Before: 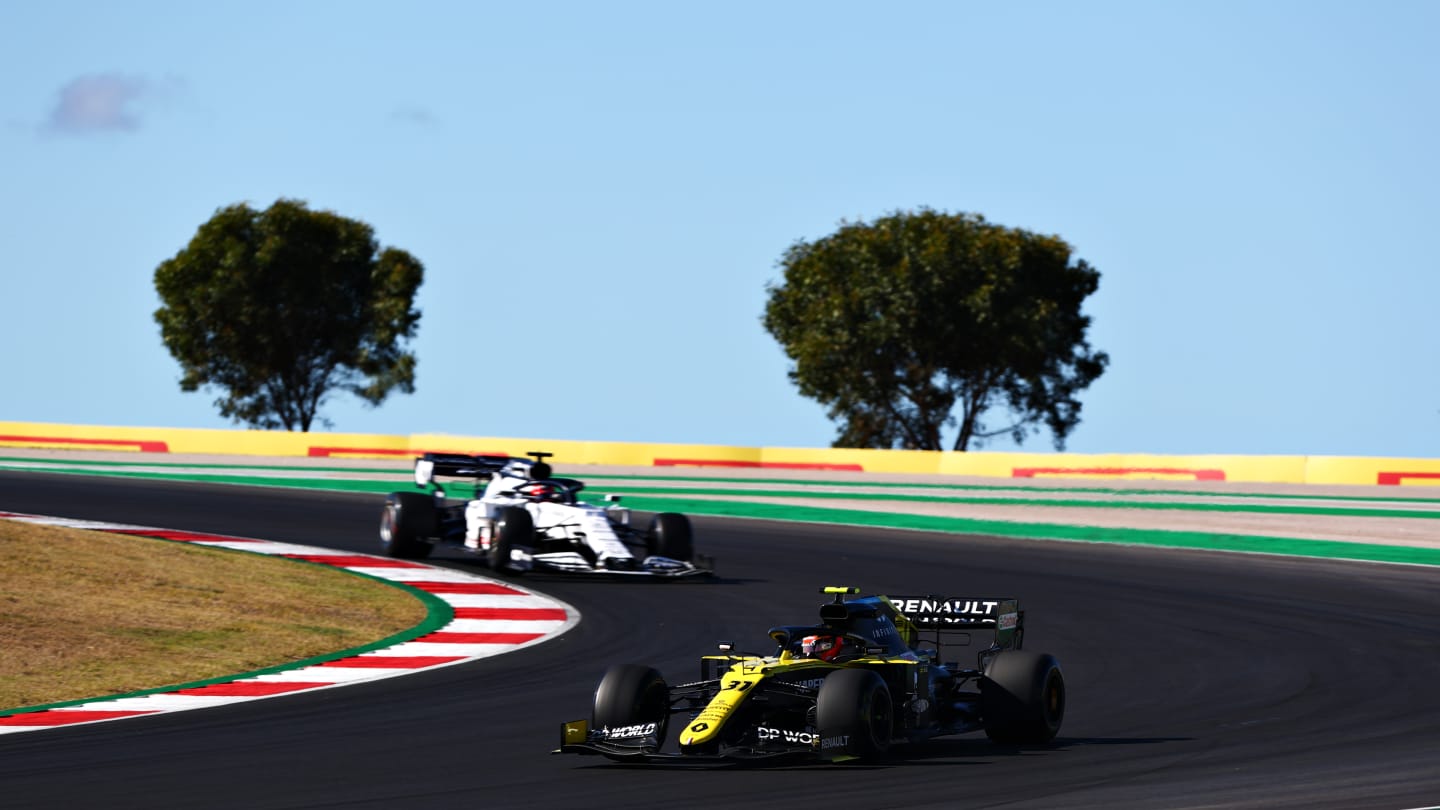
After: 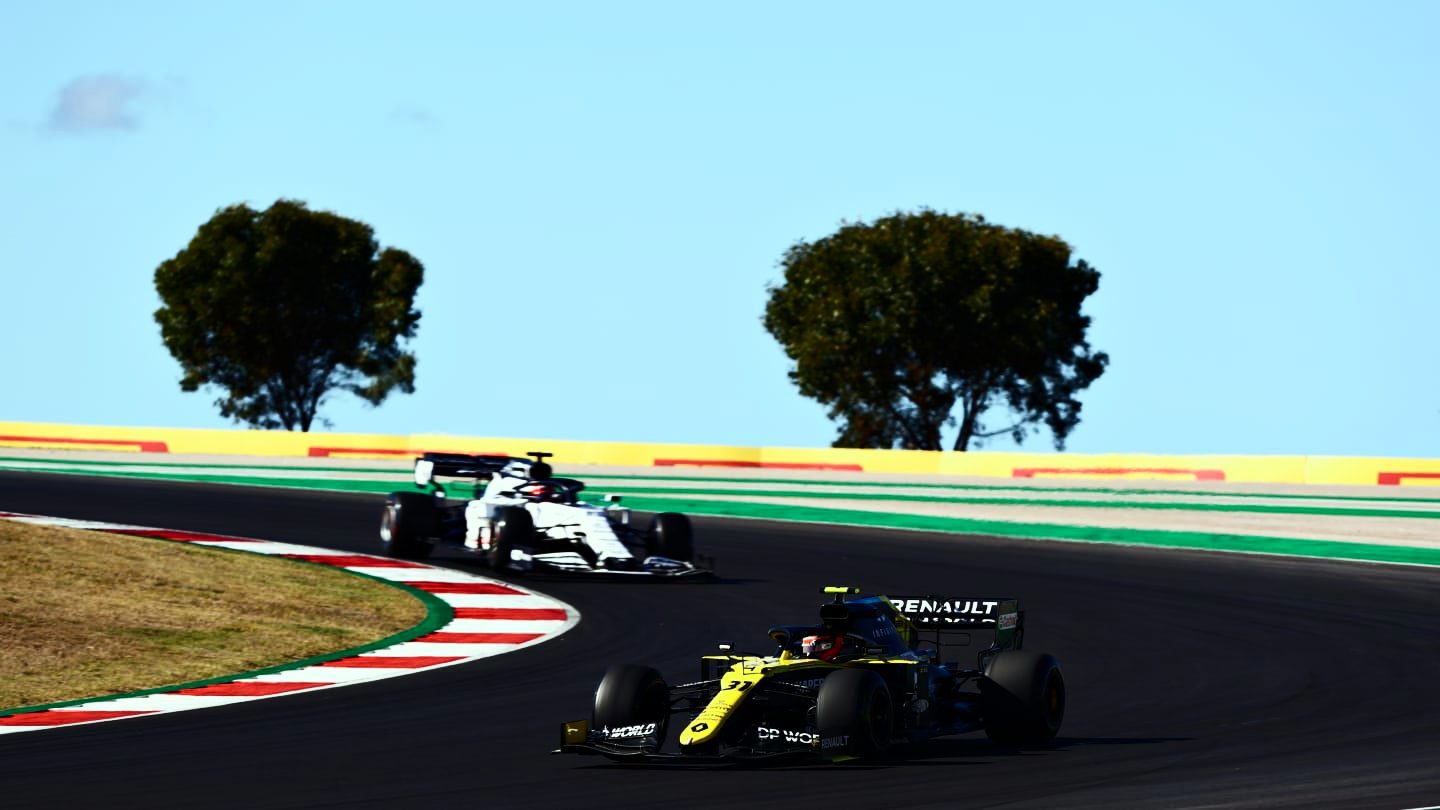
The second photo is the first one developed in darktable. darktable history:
color correction: highlights a* -7.93, highlights b* 3.46
contrast brightness saturation: contrast 0.272
